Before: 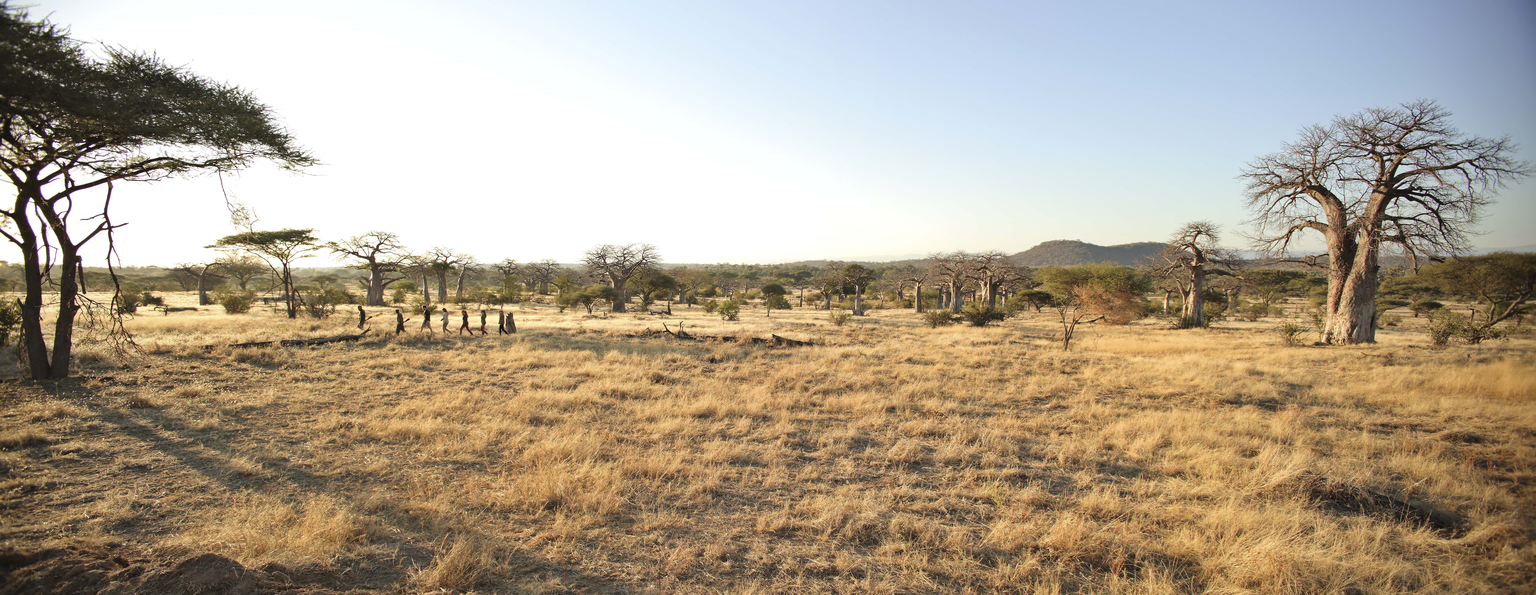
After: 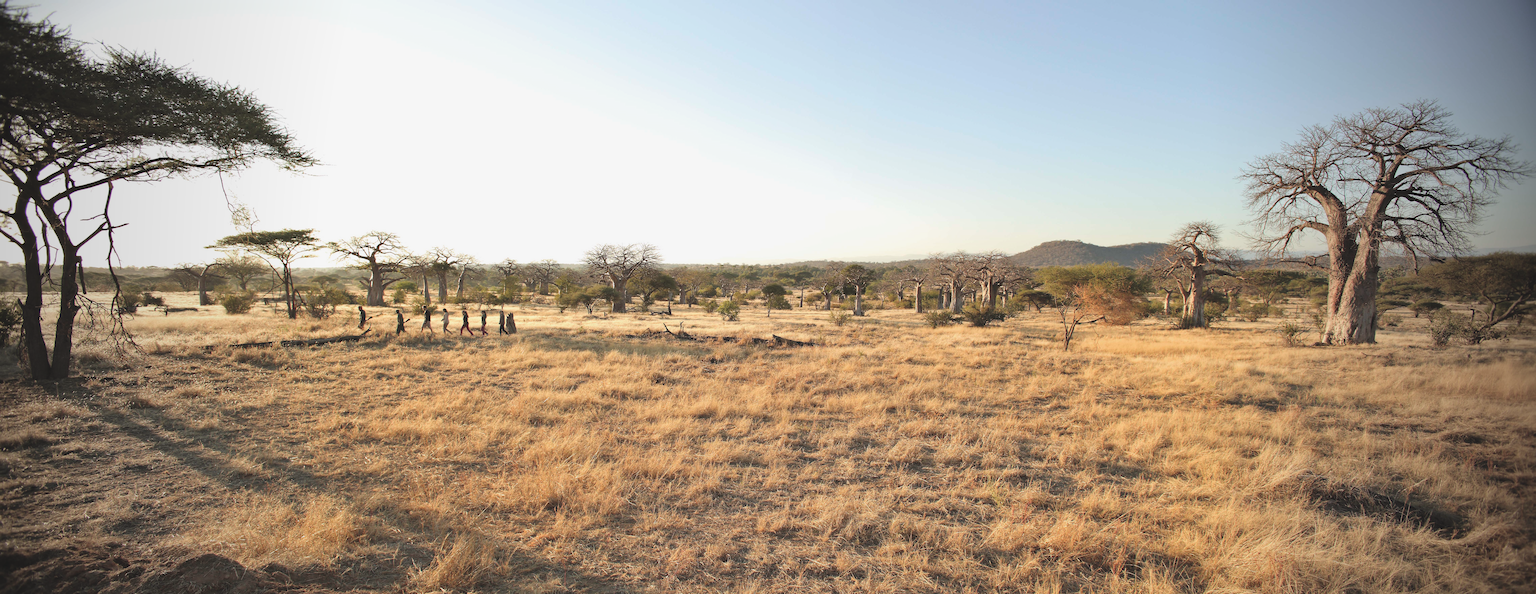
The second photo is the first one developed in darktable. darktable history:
exposure: black level correction -0.015, exposure -0.125 EV, compensate highlight preservation false
contrast brightness saturation: saturation -0.05
vignetting: fall-off start 97%, fall-off radius 100%, width/height ratio 0.609, unbound false
